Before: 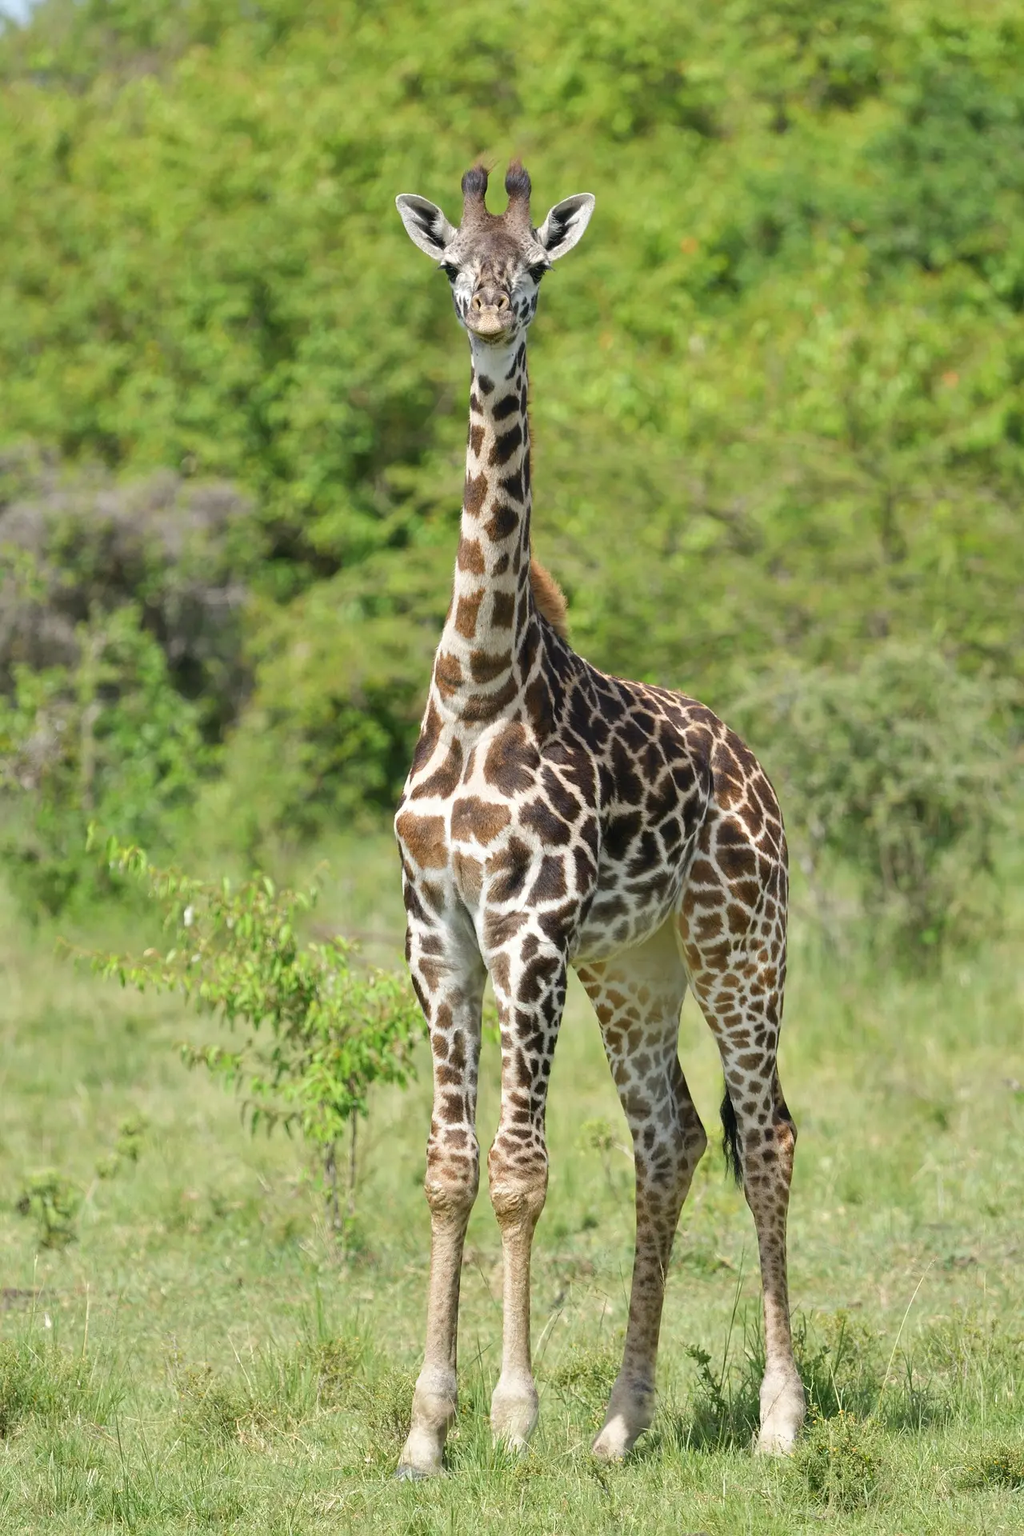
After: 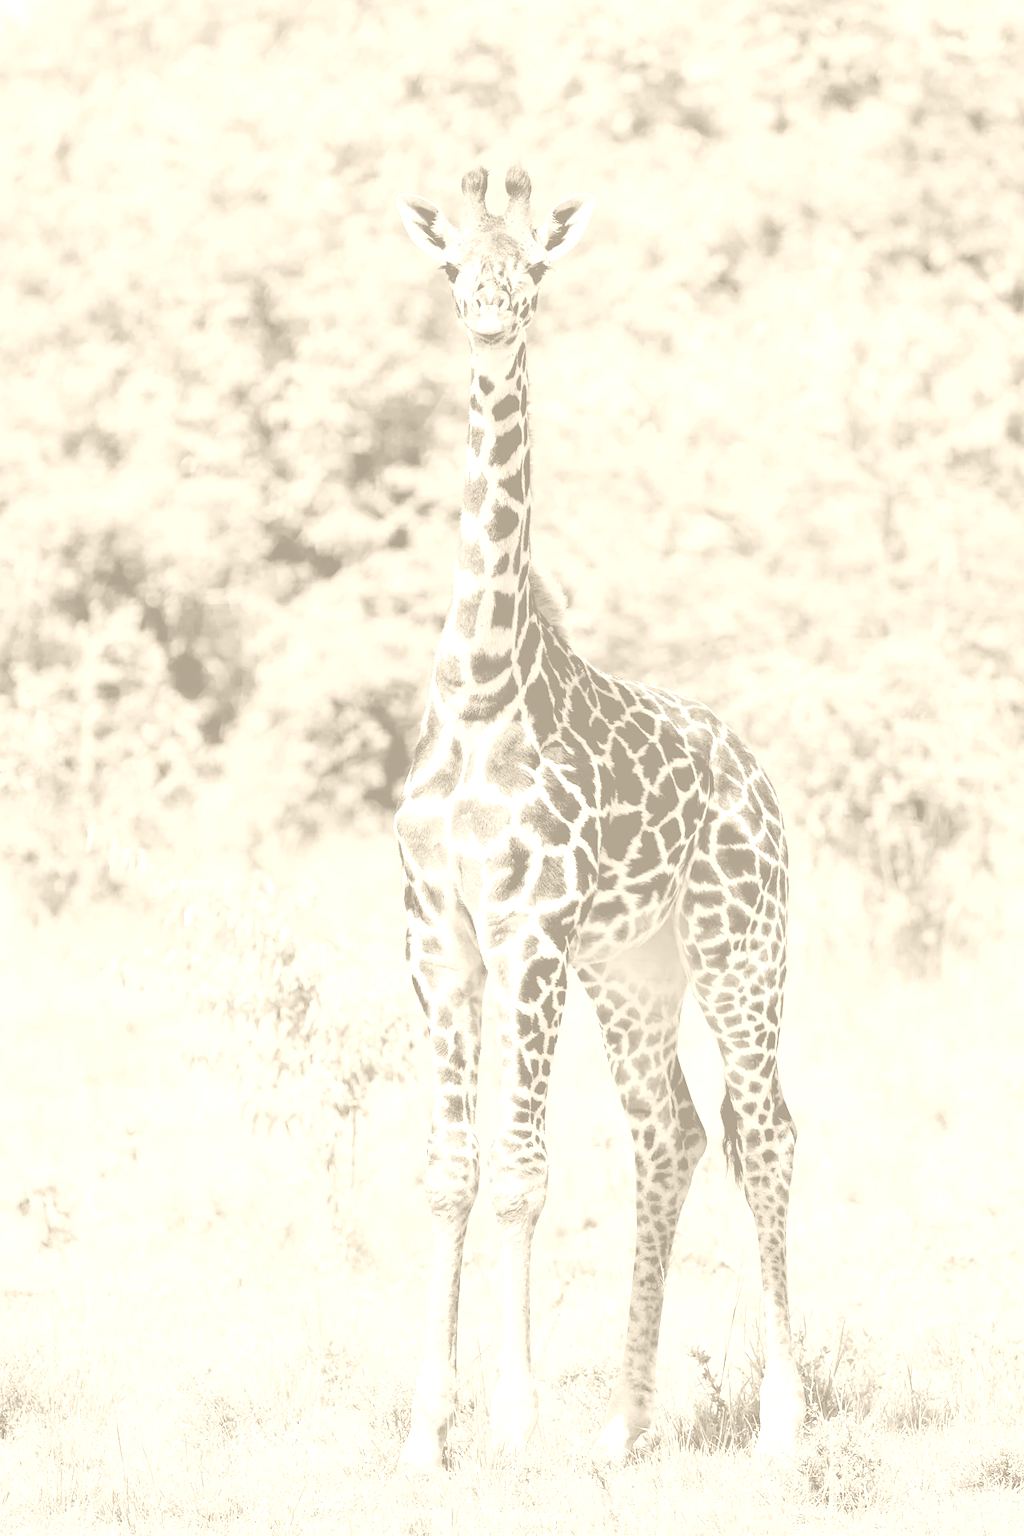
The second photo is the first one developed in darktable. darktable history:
filmic rgb: black relative exposure -3.21 EV, white relative exposure 7.02 EV, hardness 1.46, contrast 1.35
colorize: hue 36°, saturation 71%, lightness 80.79%
